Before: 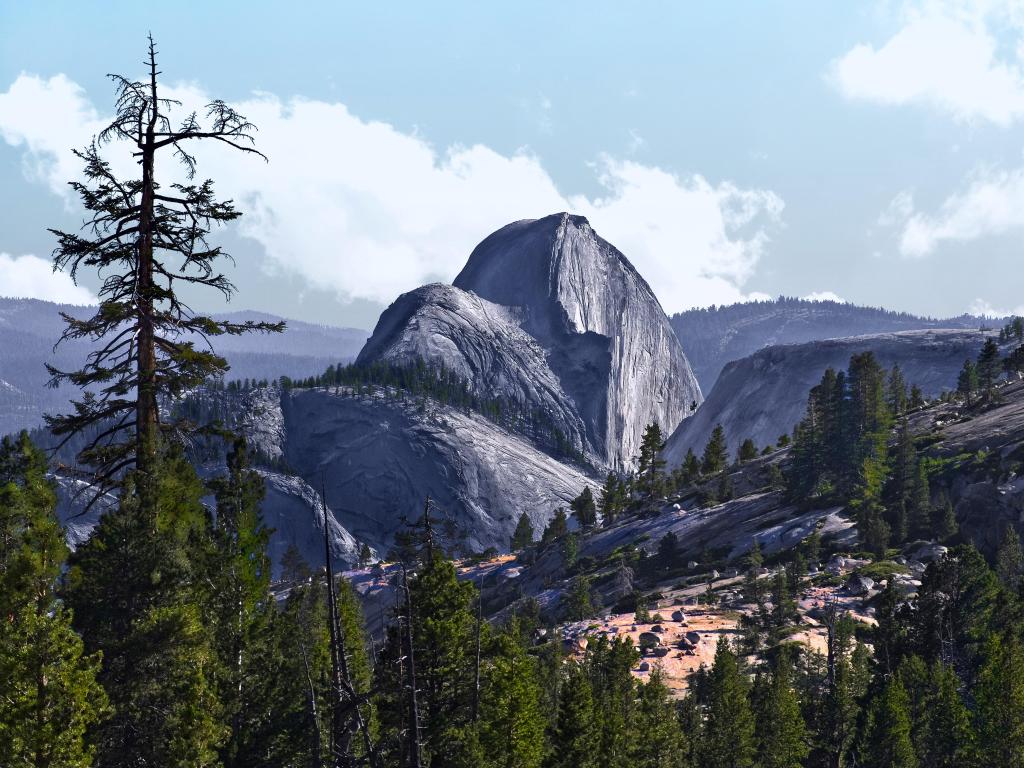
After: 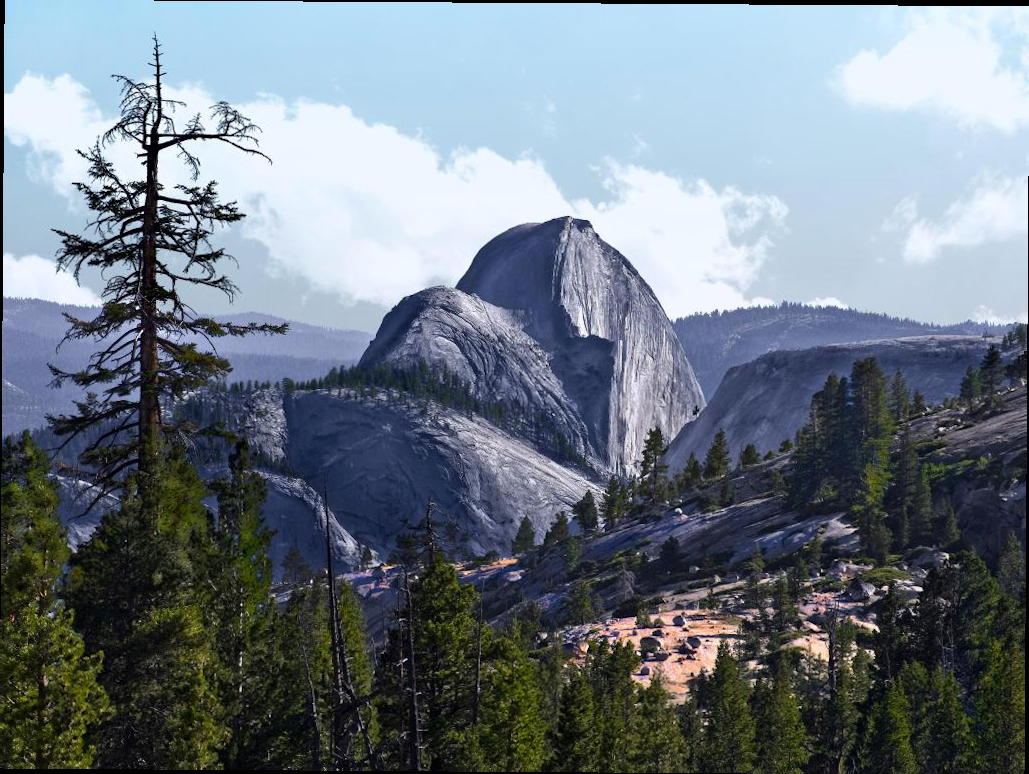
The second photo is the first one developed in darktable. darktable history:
crop and rotate: angle -0.385°
exposure: black level correction 0.001, compensate highlight preservation false
